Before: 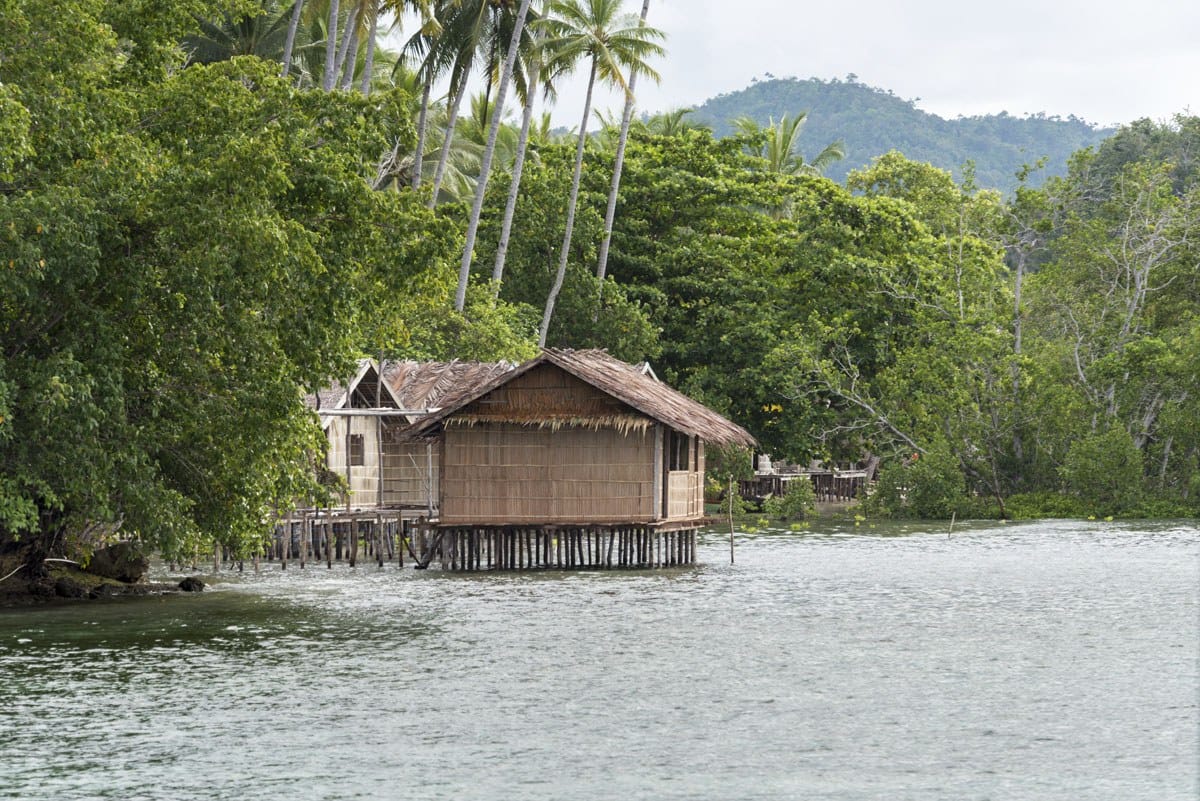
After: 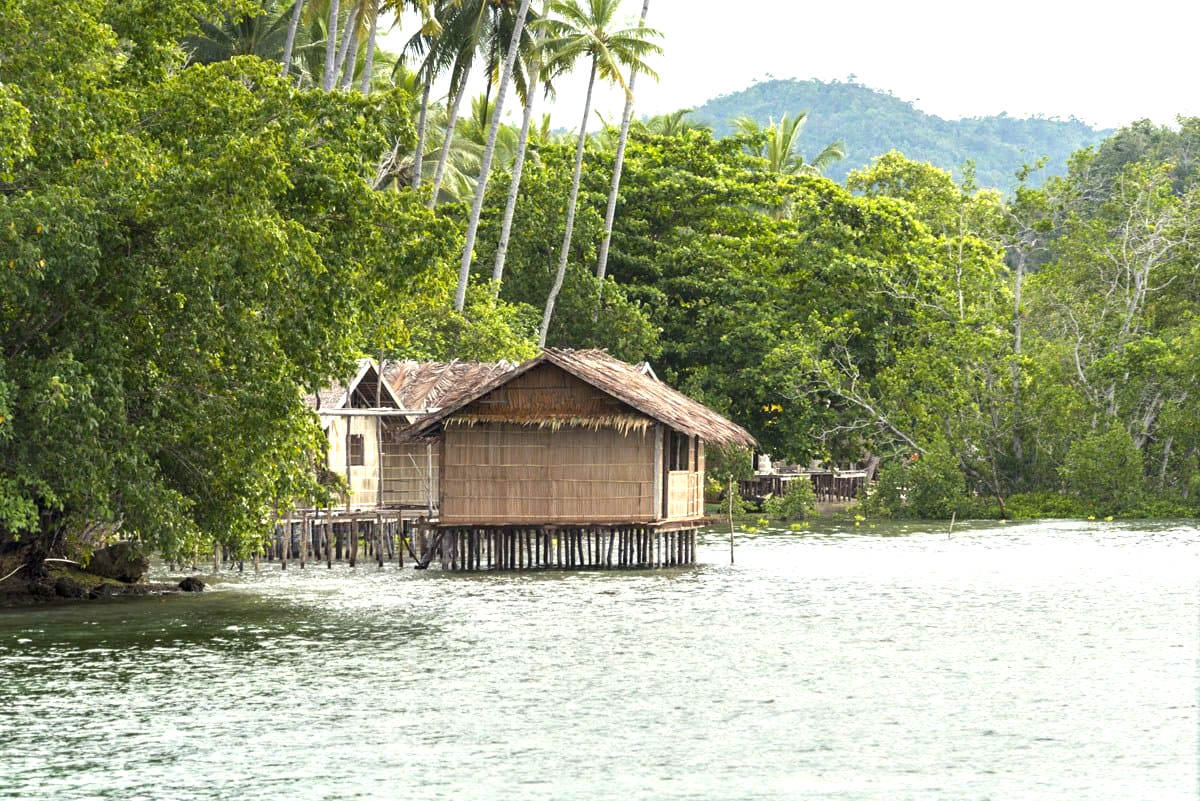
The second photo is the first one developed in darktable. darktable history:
color balance rgb: highlights gain › luminance 6.311%, highlights gain › chroma 2.631%, highlights gain › hue 92.57°, perceptual saturation grading › global saturation 0.119%, perceptual brilliance grading › global brilliance 18.329%, global vibrance 20%
